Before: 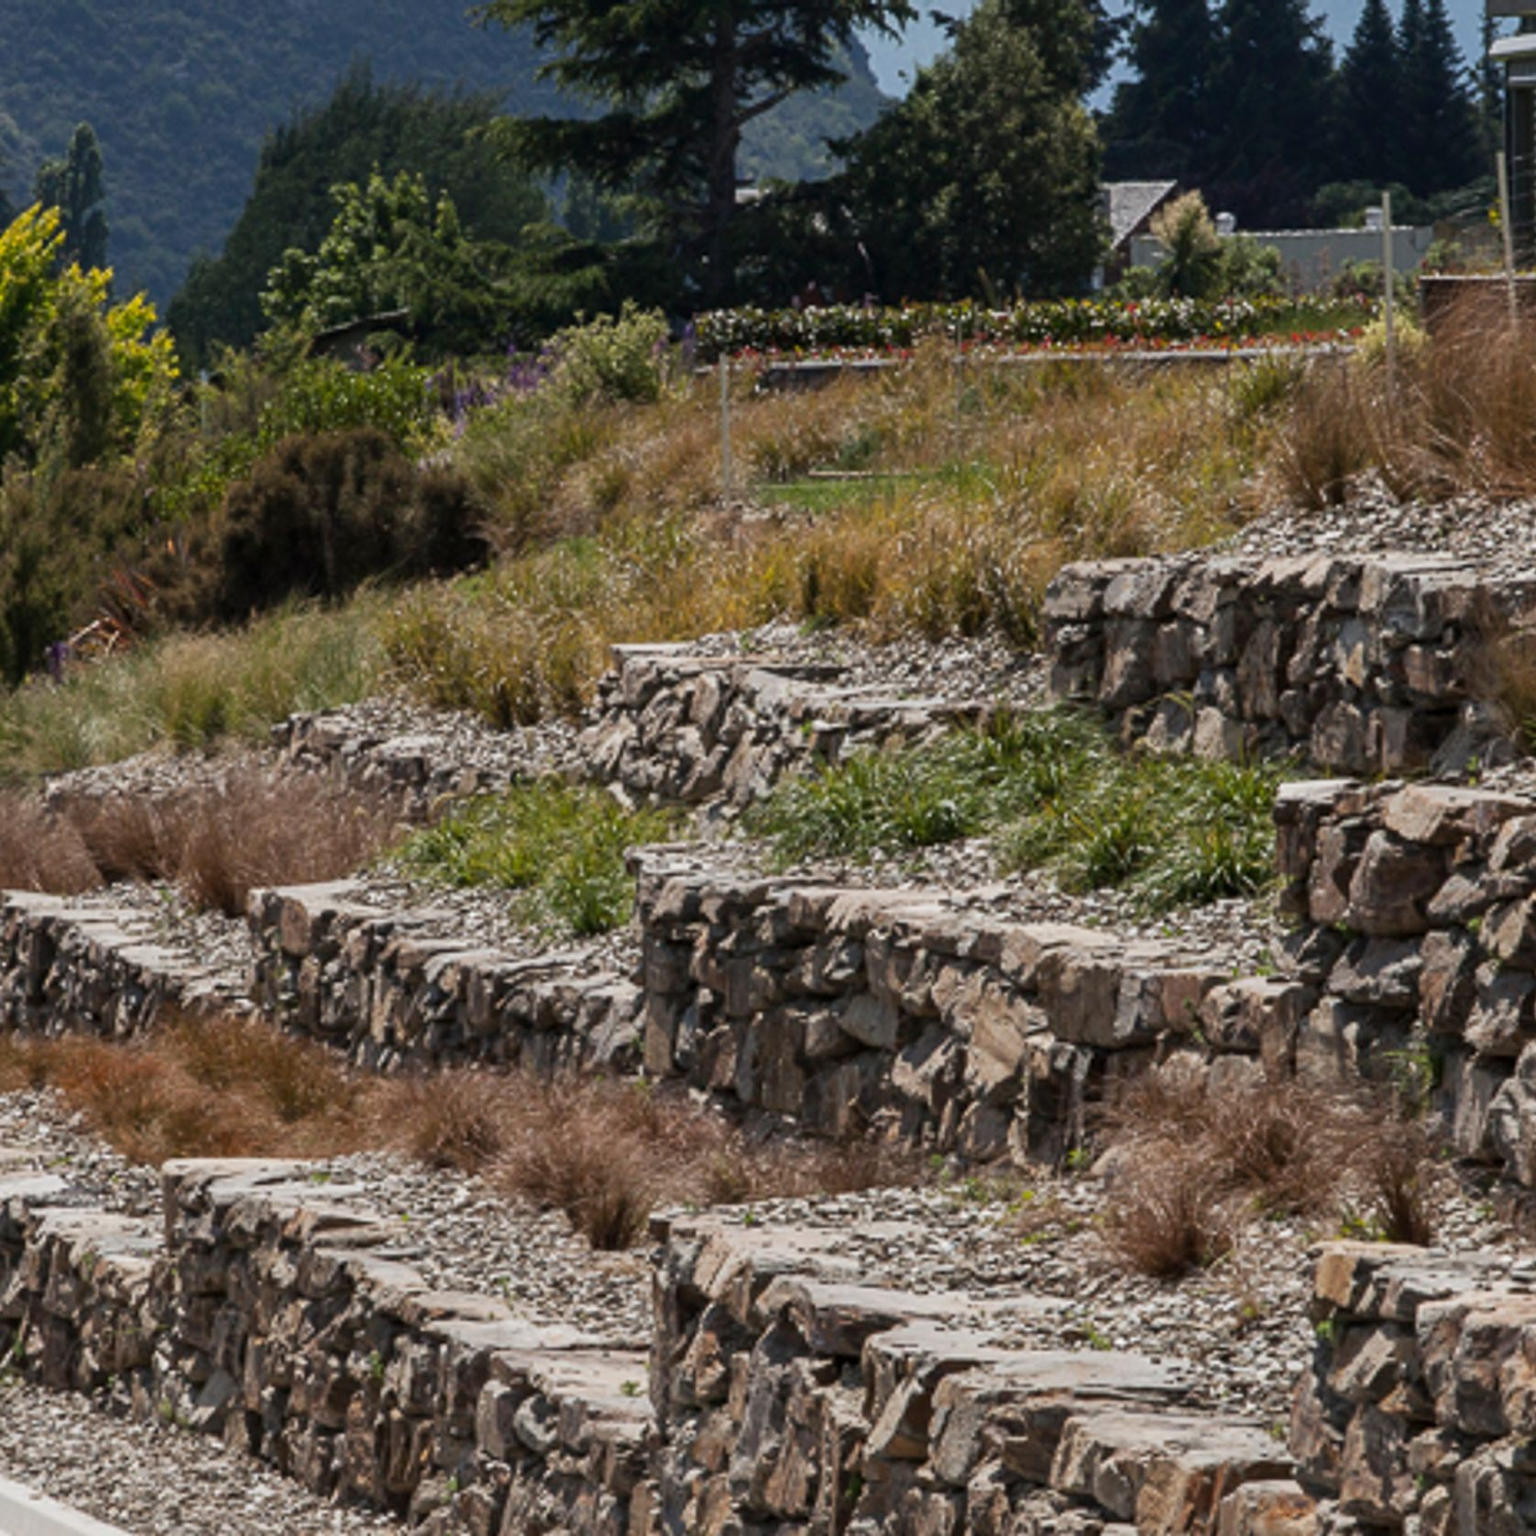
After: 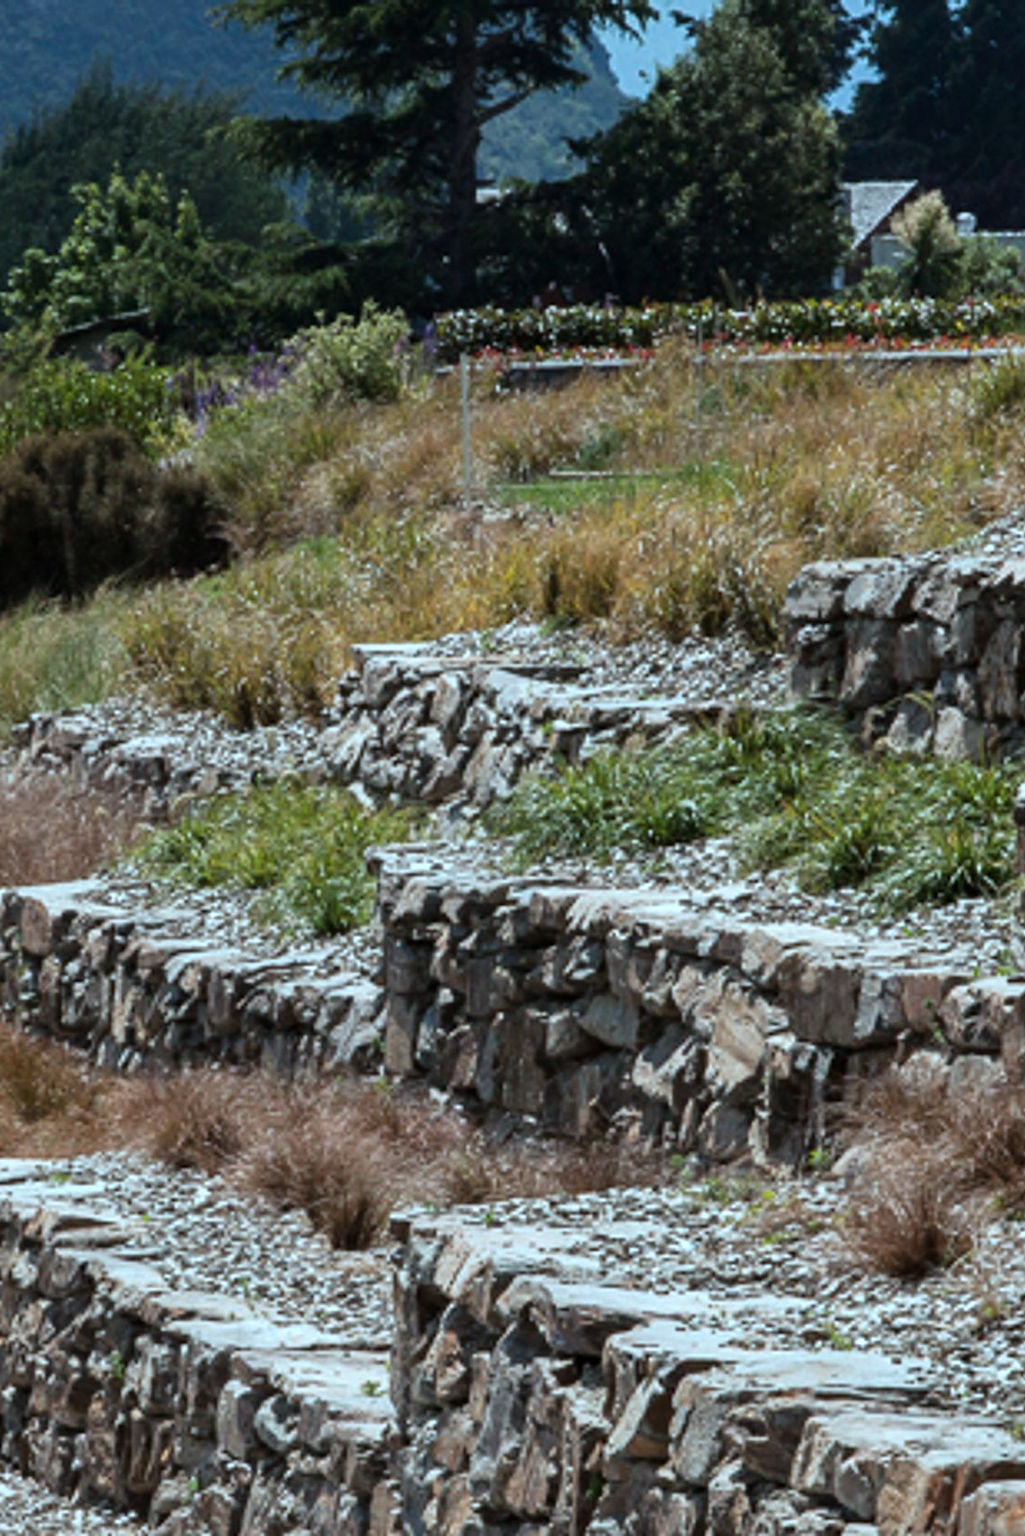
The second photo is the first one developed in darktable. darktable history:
crop: left 16.914%, right 16.285%
color correction: highlights a* -11.46, highlights b* -15.39
tone equalizer: -8 EV -0.427 EV, -7 EV -0.423 EV, -6 EV -0.349 EV, -5 EV -0.188 EV, -3 EV 0.24 EV, -2 EV 0.351 EV, -1 EV 0.388 EV, +0 EV 0.436 EV
